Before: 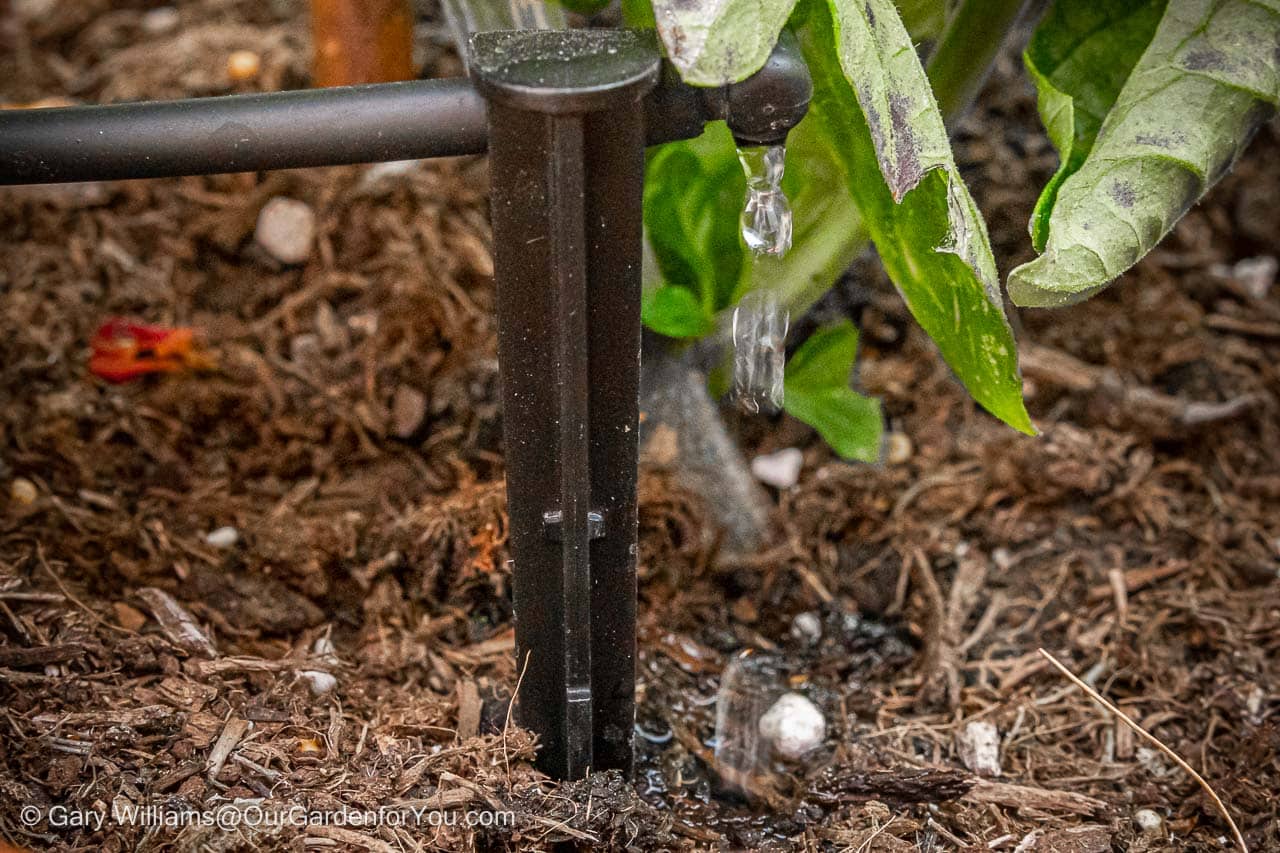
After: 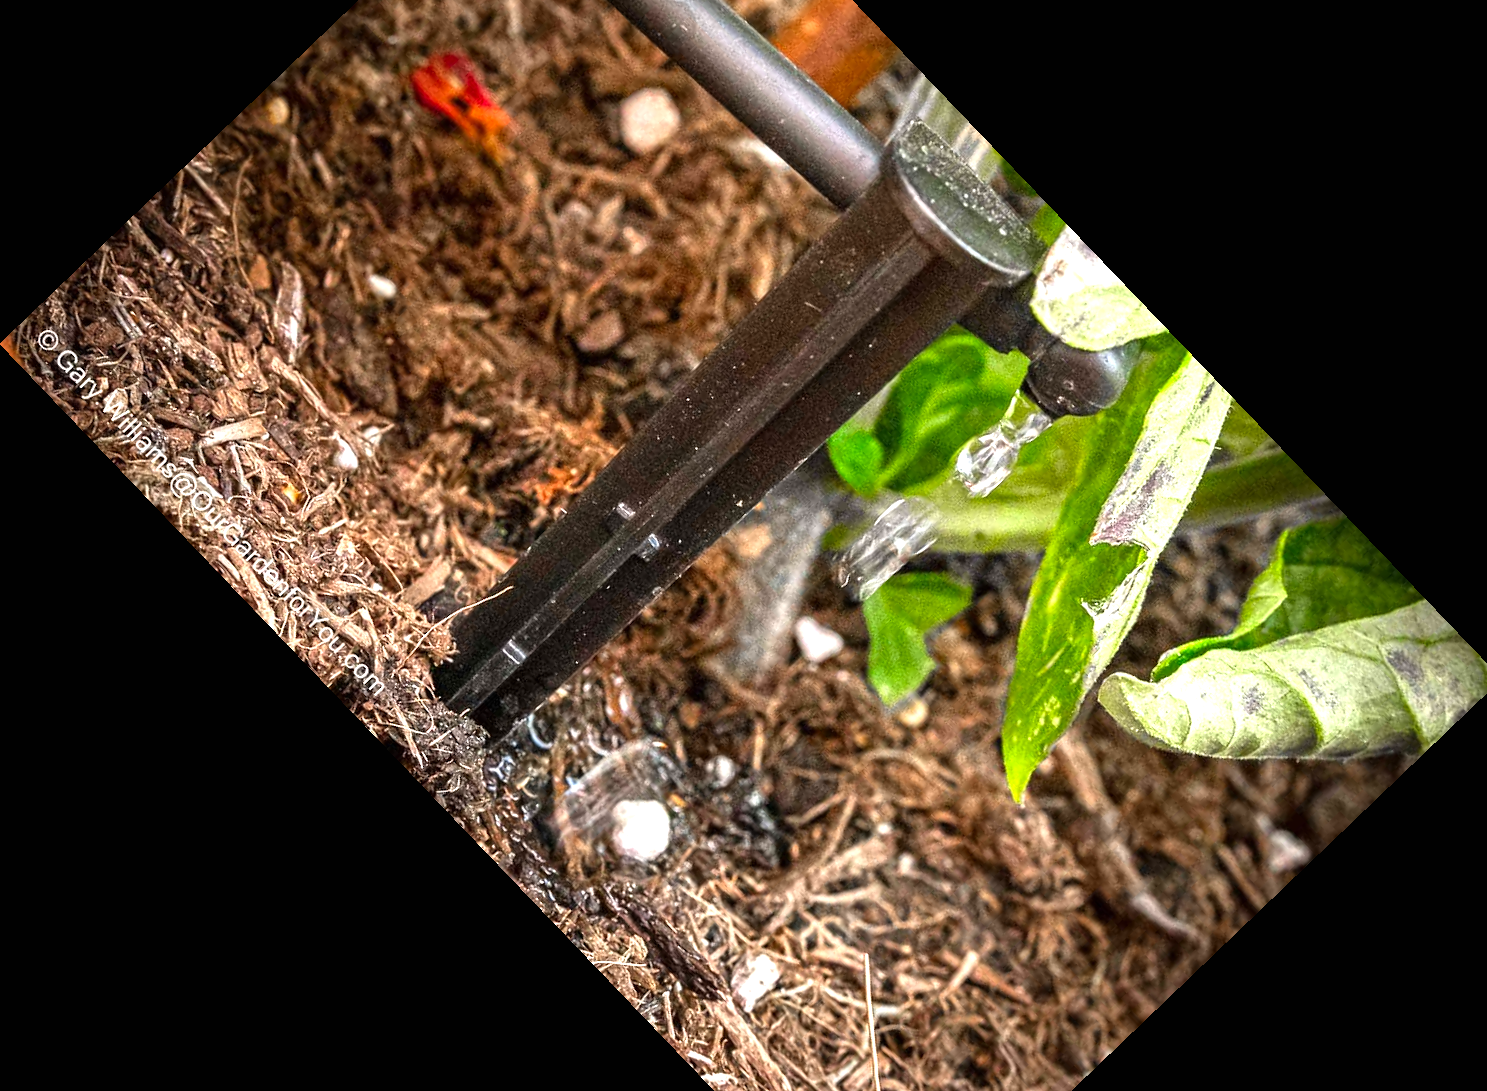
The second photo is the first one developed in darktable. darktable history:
exposure: black level correction 0, exposure 0.9 EV, compensate exposure bias true, compensate highlight preservation false
crop and rotate: angle -46.26°, top 16.234%, right 0.912%, bottom 11.704%
color balance: contrast 10%
